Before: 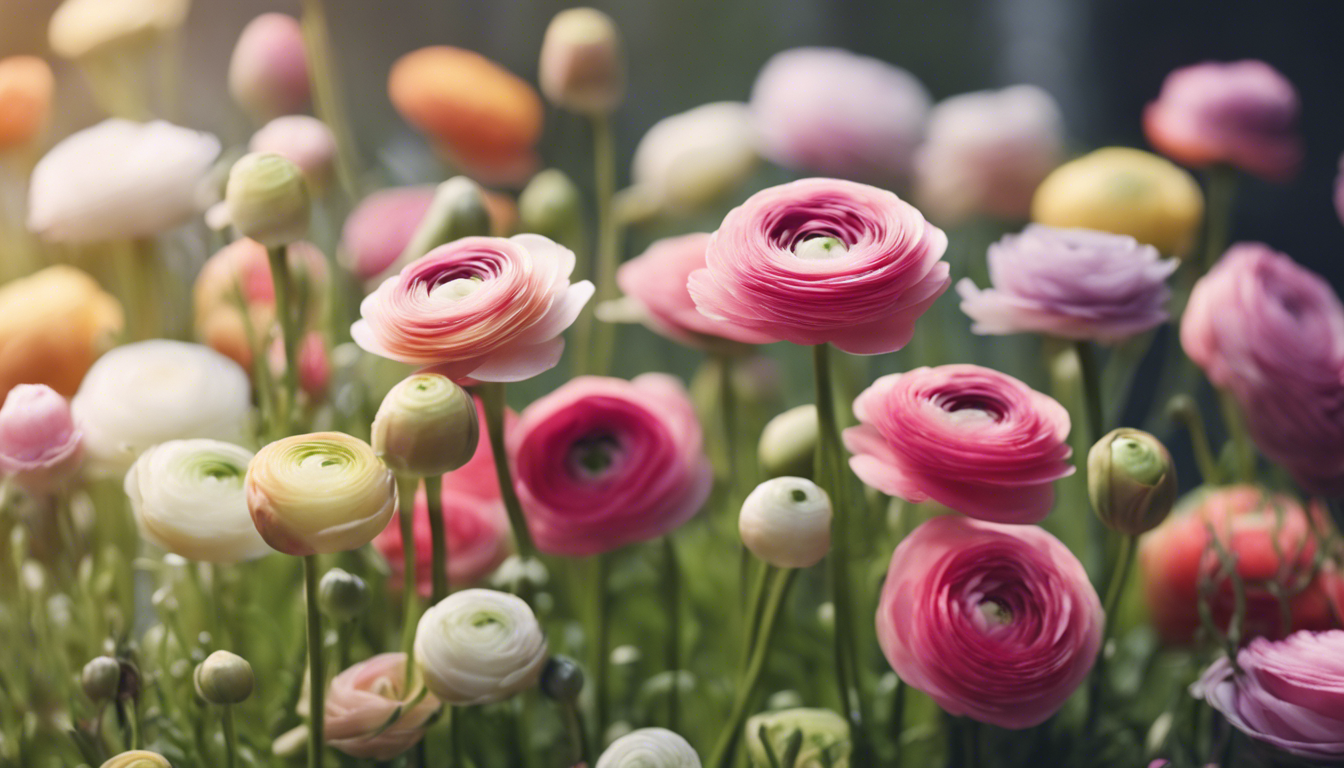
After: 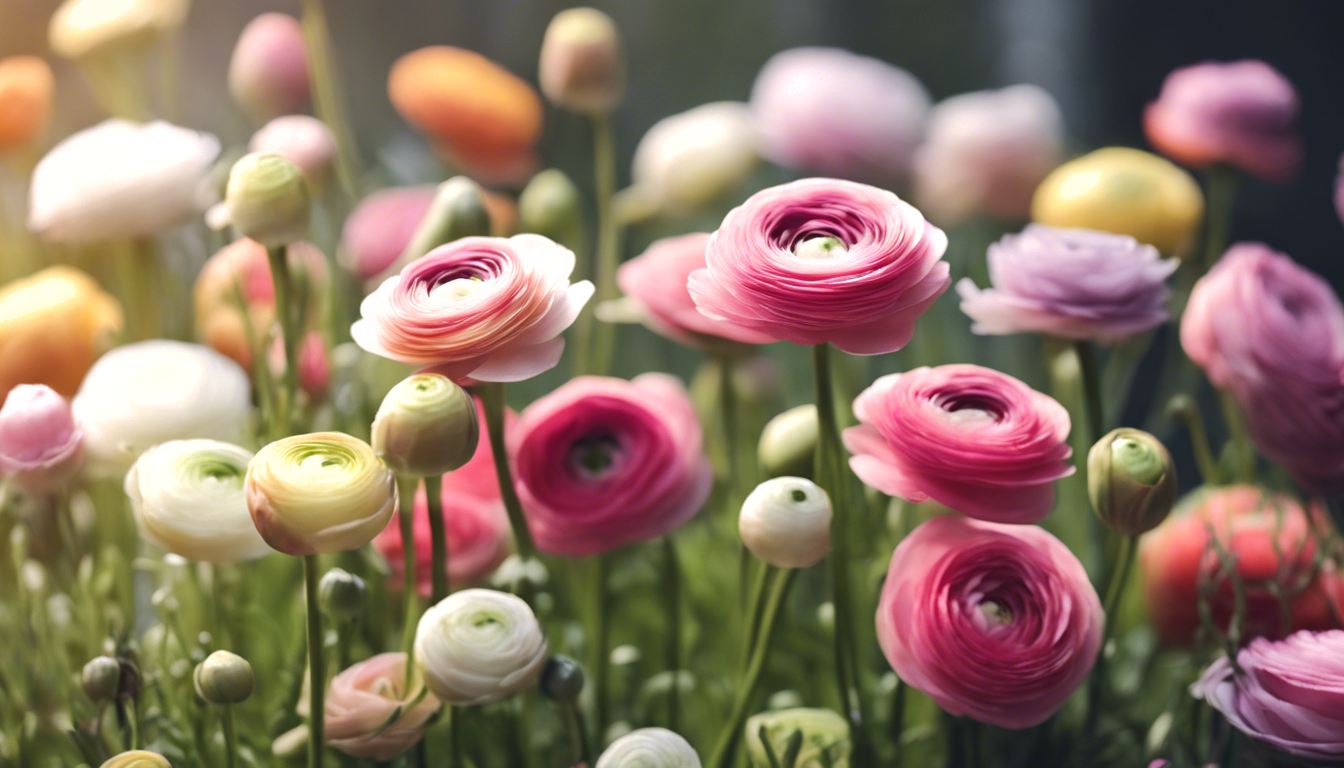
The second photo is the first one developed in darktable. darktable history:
tone equalizer: -8 EV -0.417 EV, -7 EV -0.389 EV, -6 EV -0.333 EV, -5 EV -0.222 EV, -3 EV 0.222 EV, -2 EV 0.333 EV, -1 EV 0.389 EV, +0 EV 0.417 EV, edges refinement/feathering 500, mask exposure compensation -1.57 EV, preserve details no
shadows and highlights: shadows 30
